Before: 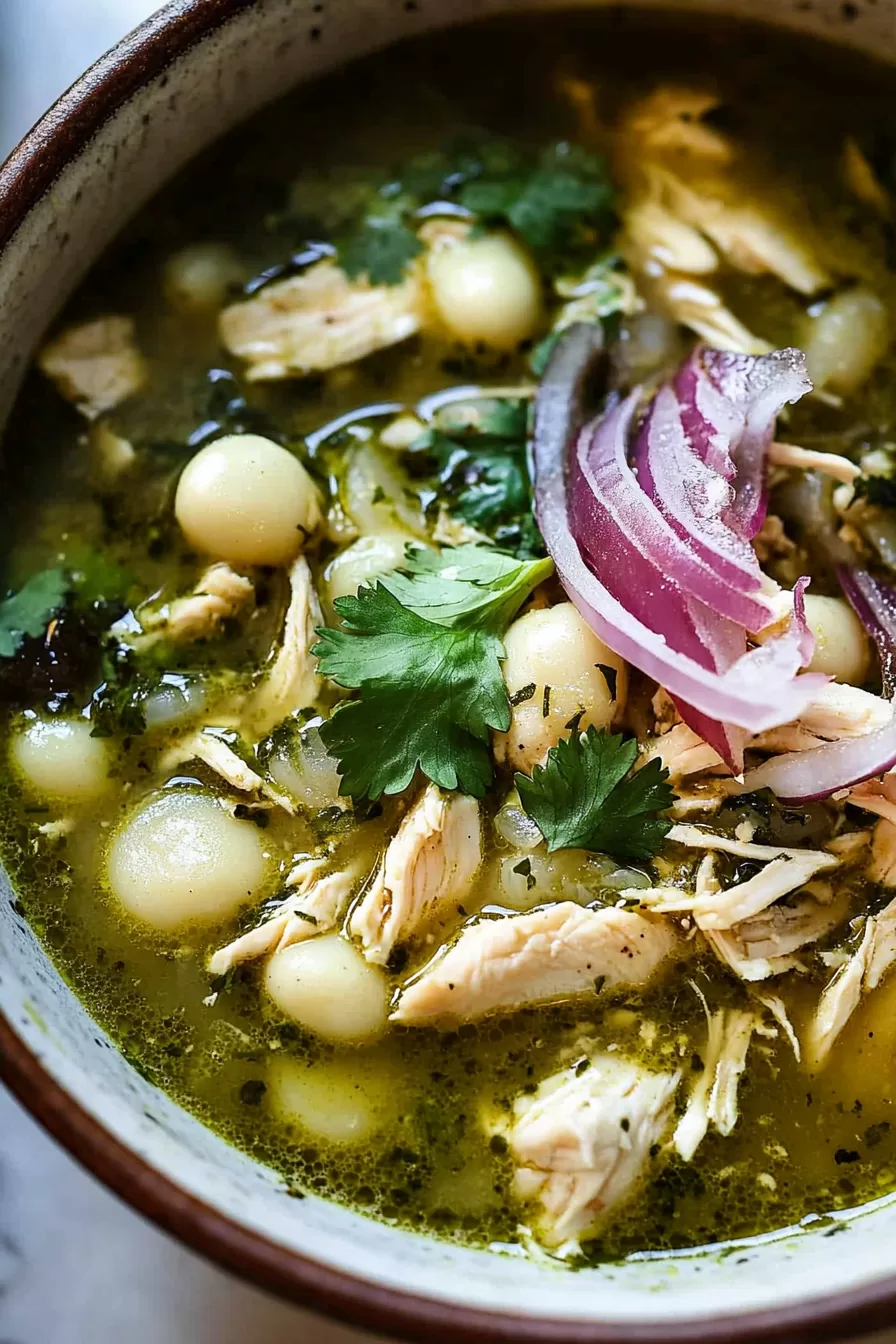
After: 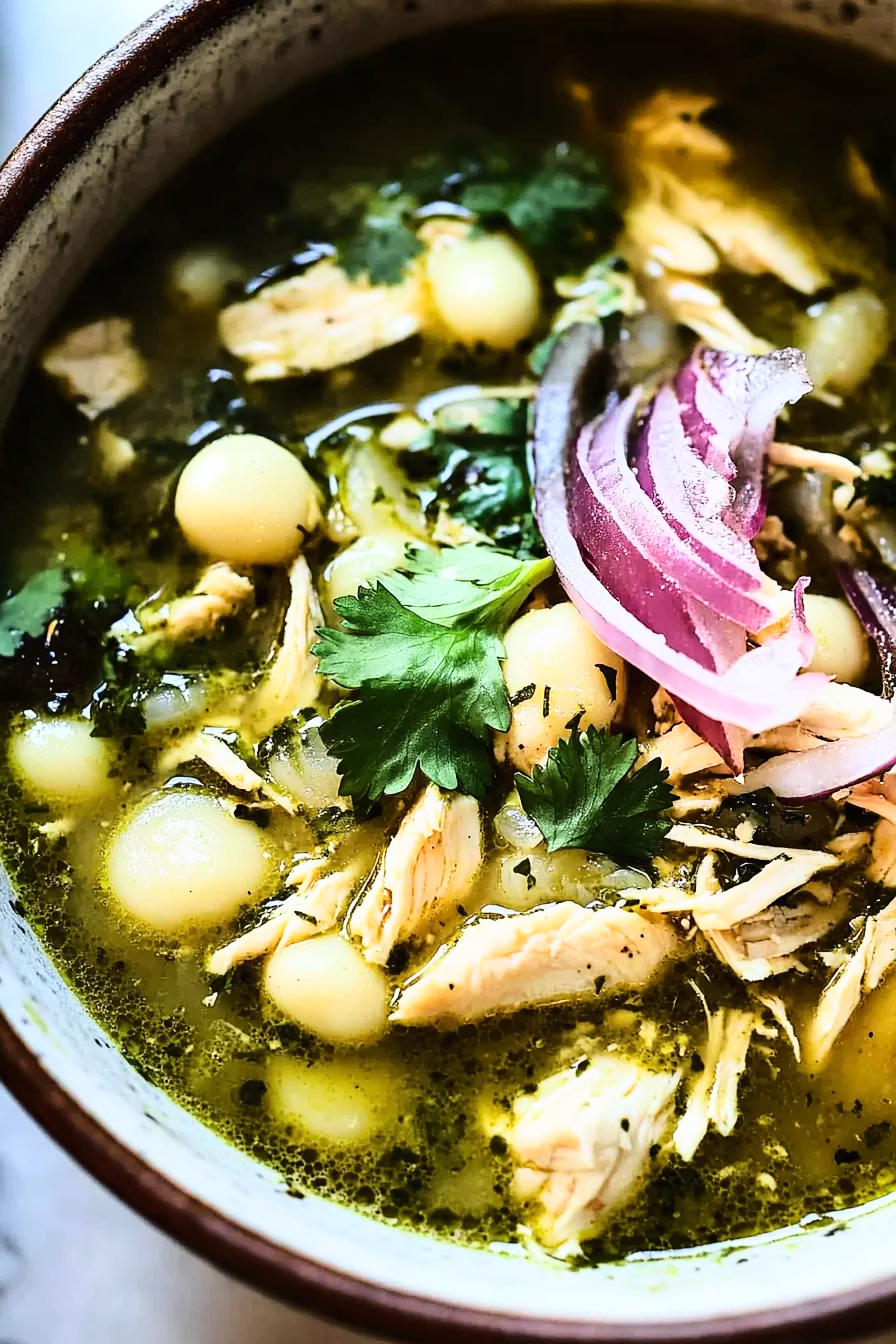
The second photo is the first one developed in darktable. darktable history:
local contrast: mode bilateral grid, contrast 100, coarseness 99, detail 90%, midtone range 0.2
base curve: curves: ch0 [(0, 0) (0.04, 0.03) (0.133, 0.232) (0.448, 0.748) (0.843, 0.968) (1, 1)]
